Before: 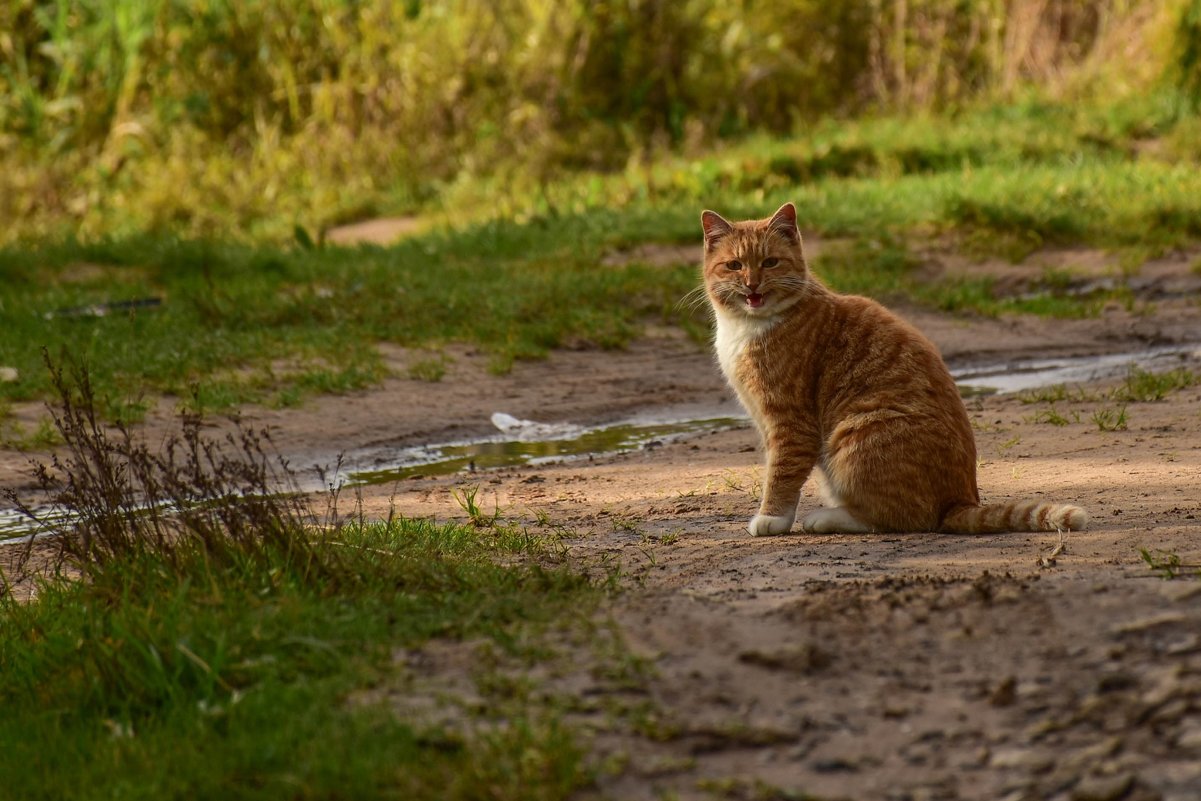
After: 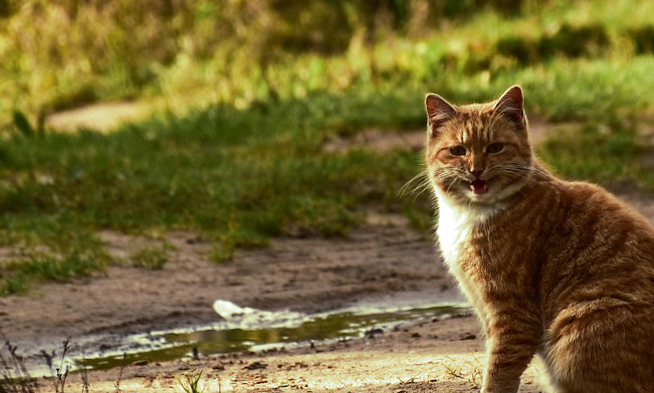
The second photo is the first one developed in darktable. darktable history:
rotate and perspective: rotation 0.074°, lens shift (vertical) 0.096, lens shift (horizontal) -0.041, crop left 0.043, crop right 0.952, crop top 0.024, crop bottom 0.979
crop: left 20.932%, top 15.471%, right 21.848%, bottom 34.081%
split-toning: shadows › hue 290.82°, shadows › saturation 0.34, highlights › saturation 0.38, balance 0, compress 50%
tone equalizer: -8 EV -0.75 EV, -7 EV -0.7 EV, -6 EV -0.6 EV, -5 EV -0.4 EV, -3 EV 0.4 EV, -2 EV 0.6 EV, -1 EV 0.7 EV, +0 EV 0.75 EV, edges refinement/feathering 500, mask exposure compensation -1.57 EV, preserve details no
